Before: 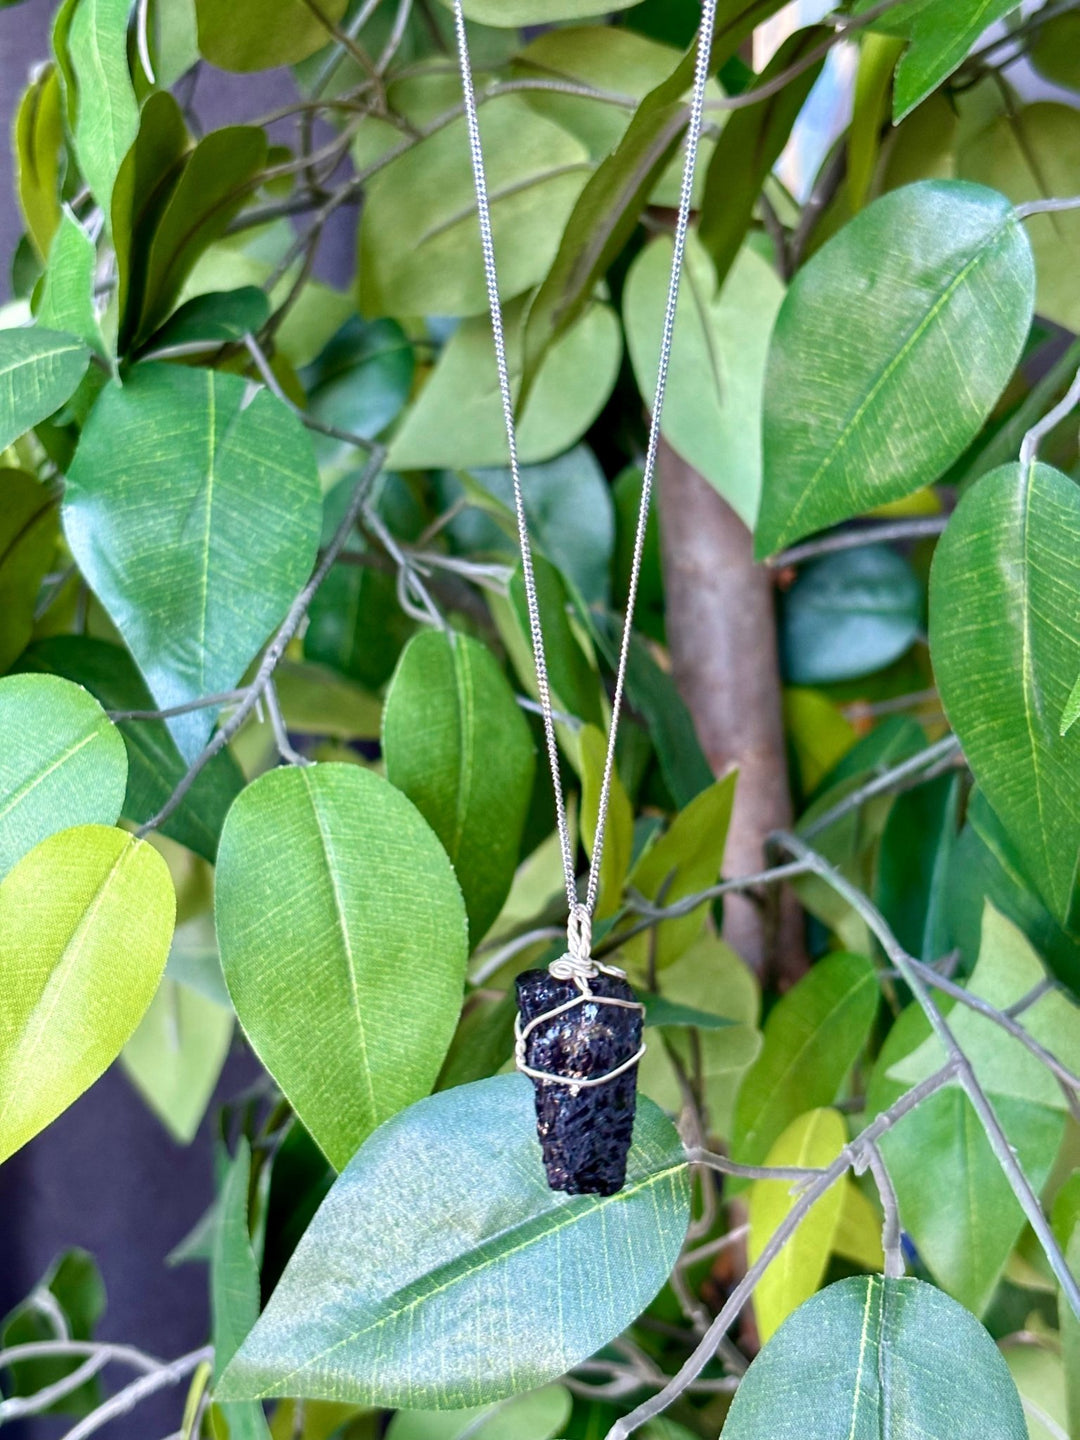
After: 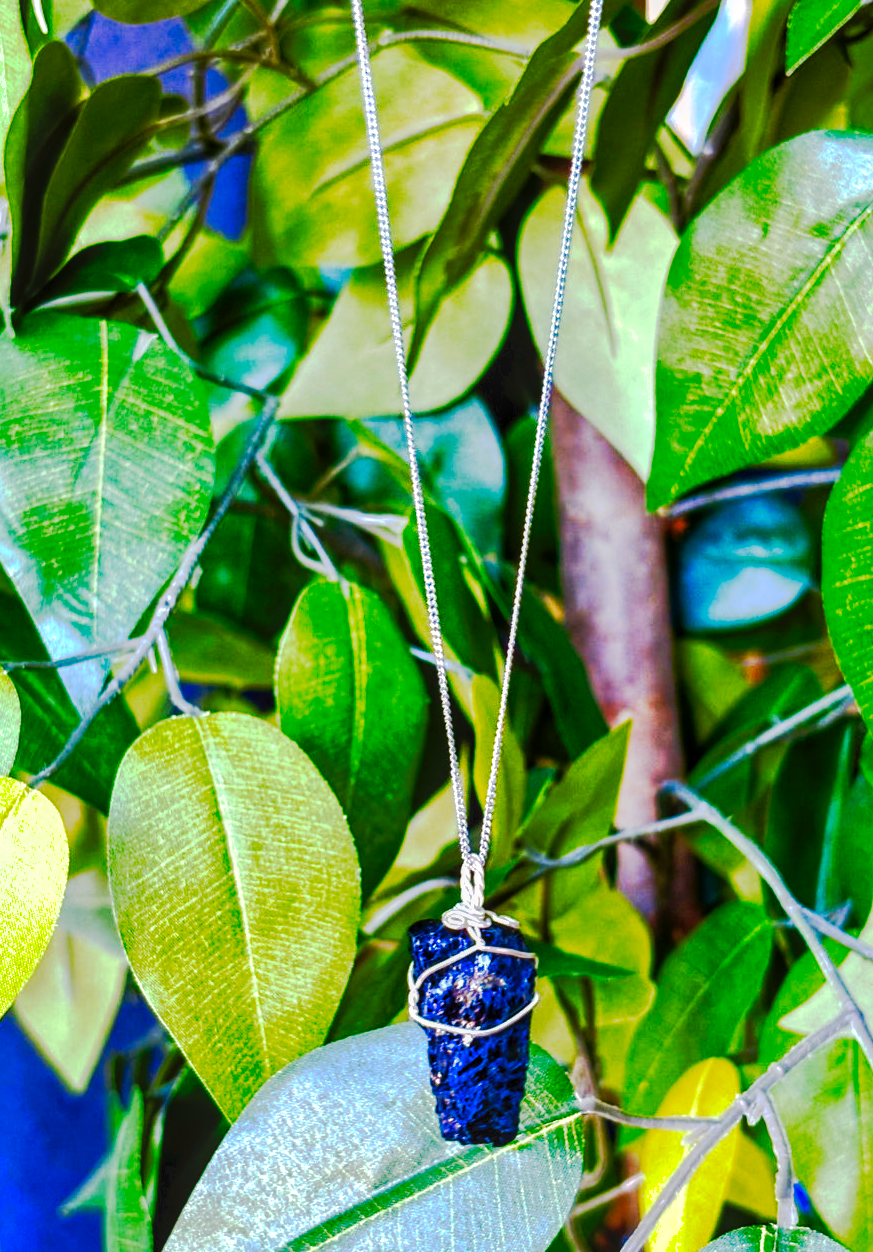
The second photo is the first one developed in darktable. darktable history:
color contrast: green-magenta contrast 0.8, blue-yellow contrast 1.1, unbound 0
exposure: exposure 0.3 EV, compensate highlight preservation false
crop: left 9.929%, top 3.475%, right 9.188%, bottom 9.529%
tone curve: curves: ch0 [(0, 0) (0.003, 0.011) (0.011, 0.014) (0.025, 0.018) (0.044, 0.023) (0.069, 0.028) (0.1, 0.031) (0.136, 0.039) (0.177, 0.056) (0.224, 0.081) (0.277, 0.129) (0.335, 0.188) (0.399, 0.256) (0.468, 0.367) (0.543, 0.514) (0.623, 0.684) (0.709, 0.785) (0.801, 0.846) (0.898, 0.884) (1, 1)], preserve colors none
local contrast: on, module defaults
tone equalizer: on, module defaults
color balance rgb: perceptual saturation grading › global saturation 24.74%, perceptual saturation grading › highlights -51.22%, perceptual saturation grading › mid-tones 19.16%, perceptual saturation grading › shadows 60.98%, global vibrance 50%
shadows and highlights: on, module defaults
